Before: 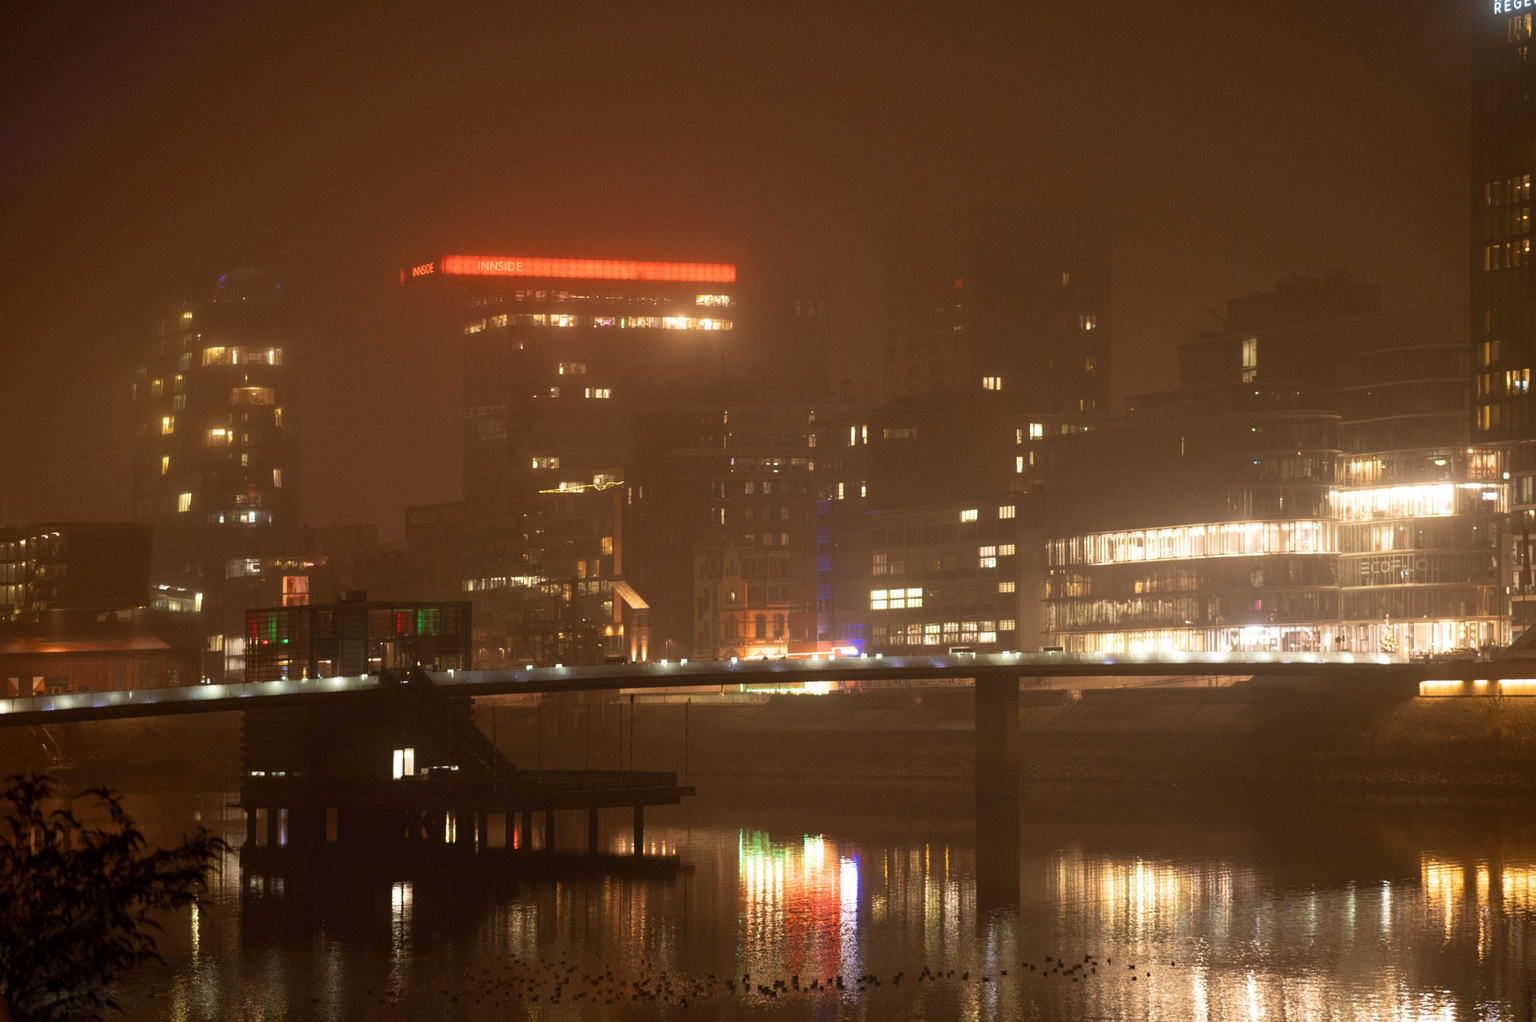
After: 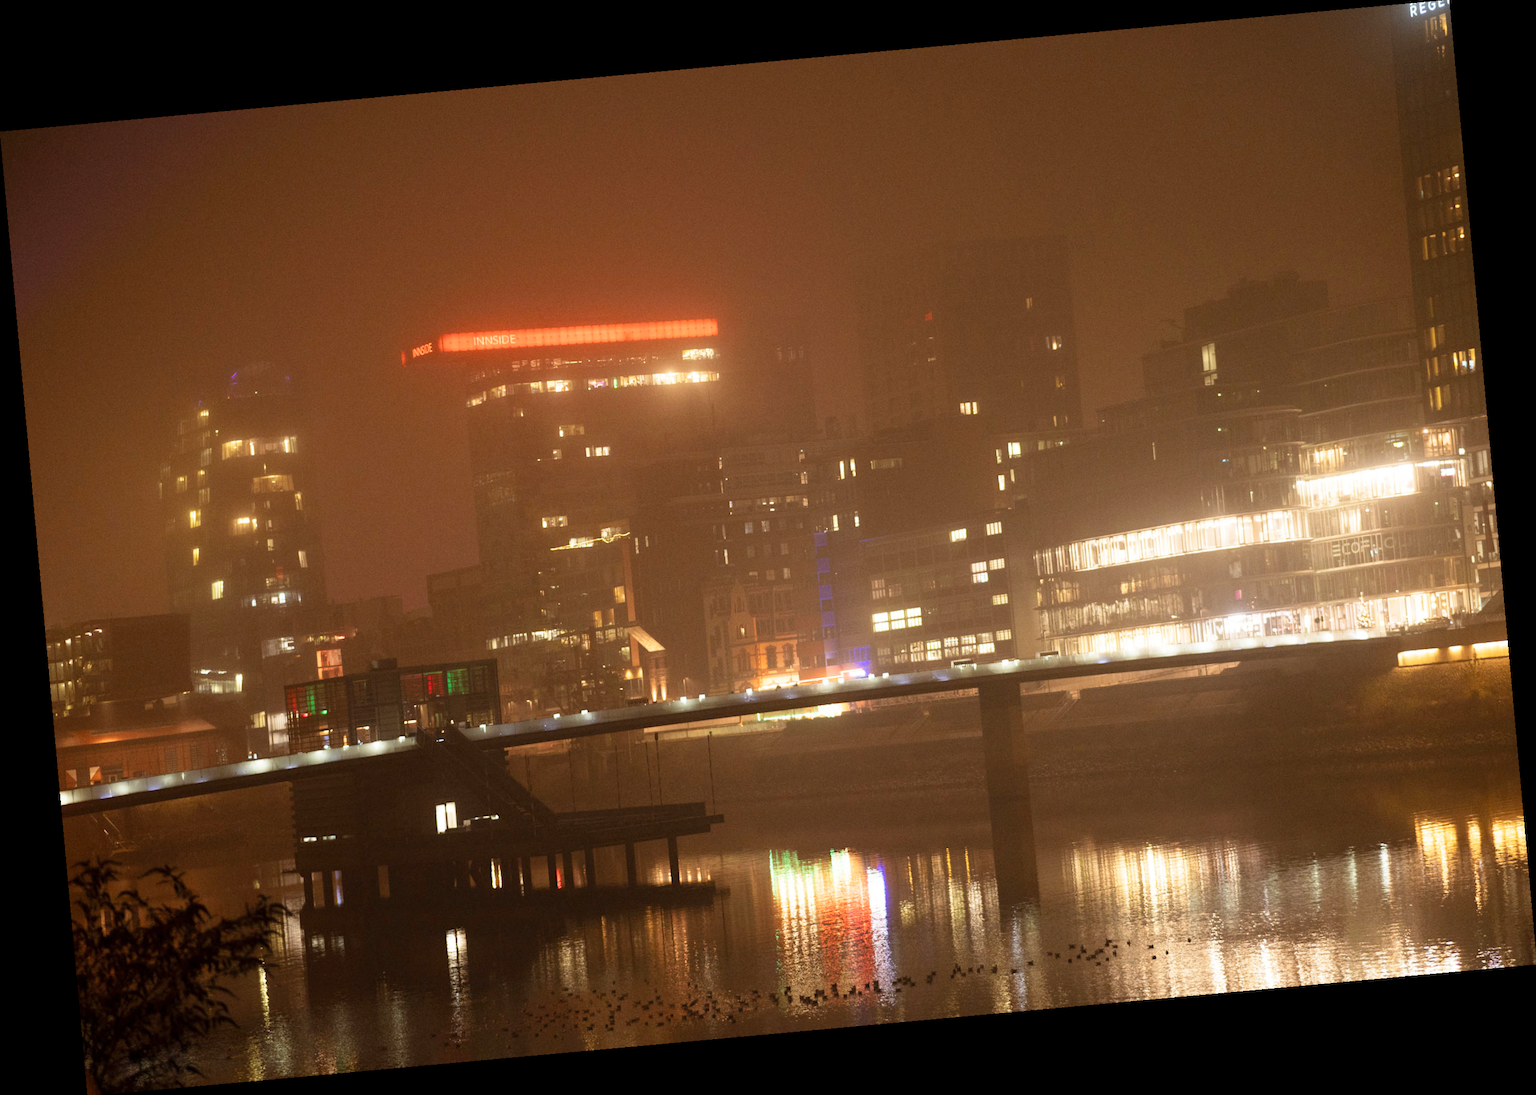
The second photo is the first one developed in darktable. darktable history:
rotate and perspective: rotation -5.2°, automatic cropping off
base curve: curves: ch0 [(0, 0) (0.204, 0.334) (0.55, 0.733) (1, 1)], preserve colors none
